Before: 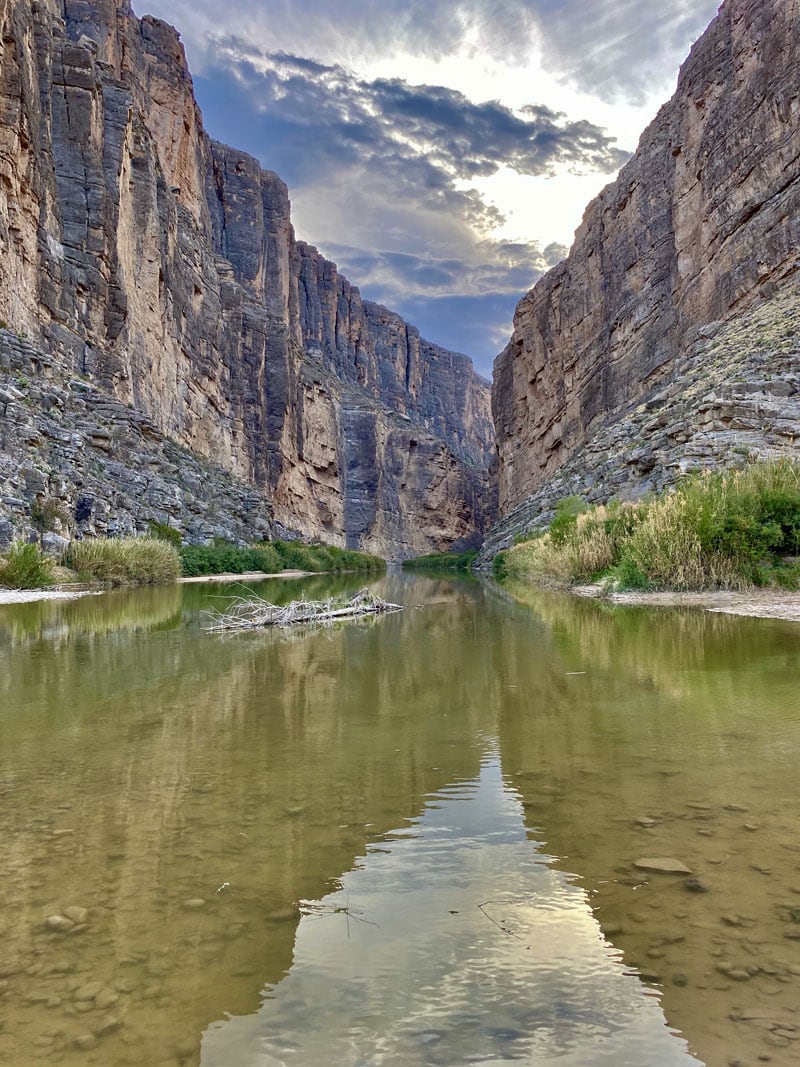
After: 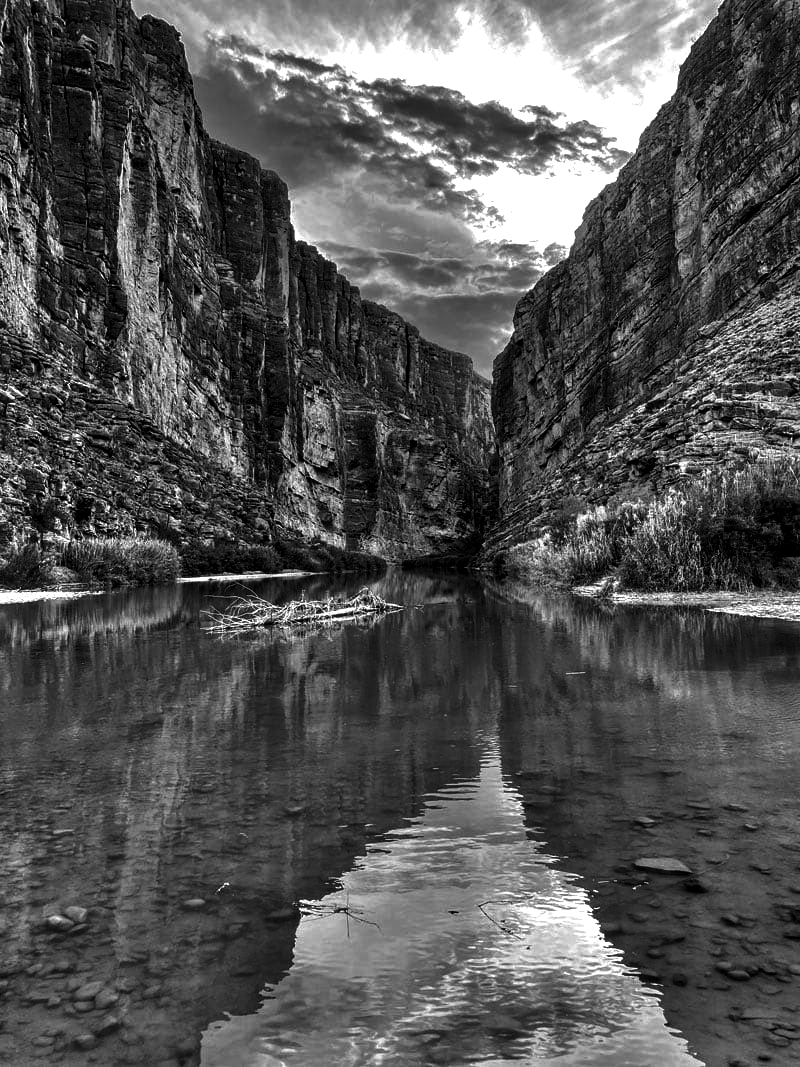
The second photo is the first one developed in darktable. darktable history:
contrast brightness saturation: contrast -0.03, brightness -0.59, saturation -1
local contrast: on, module defaults
tone equalizer: -8 EV -0.75 EV, -7 EV -0.7 EV, -6 EV -0.6 EV, -5 EV -0.4 EV, -3 EV 0.4 EV, -2 EV 0.6 EV, -1 EV 0.7 EV, +0 EV 0.75 EV, edges refinement/feathering 500, mask exposure compensation -1.57 EV, preserve details no
